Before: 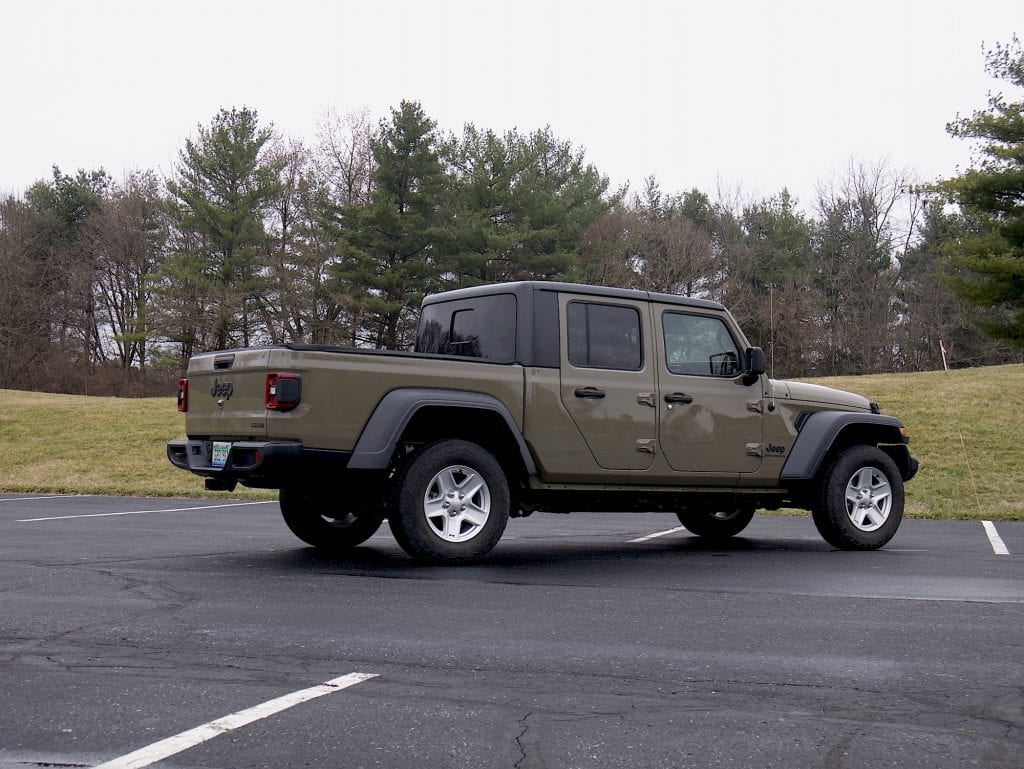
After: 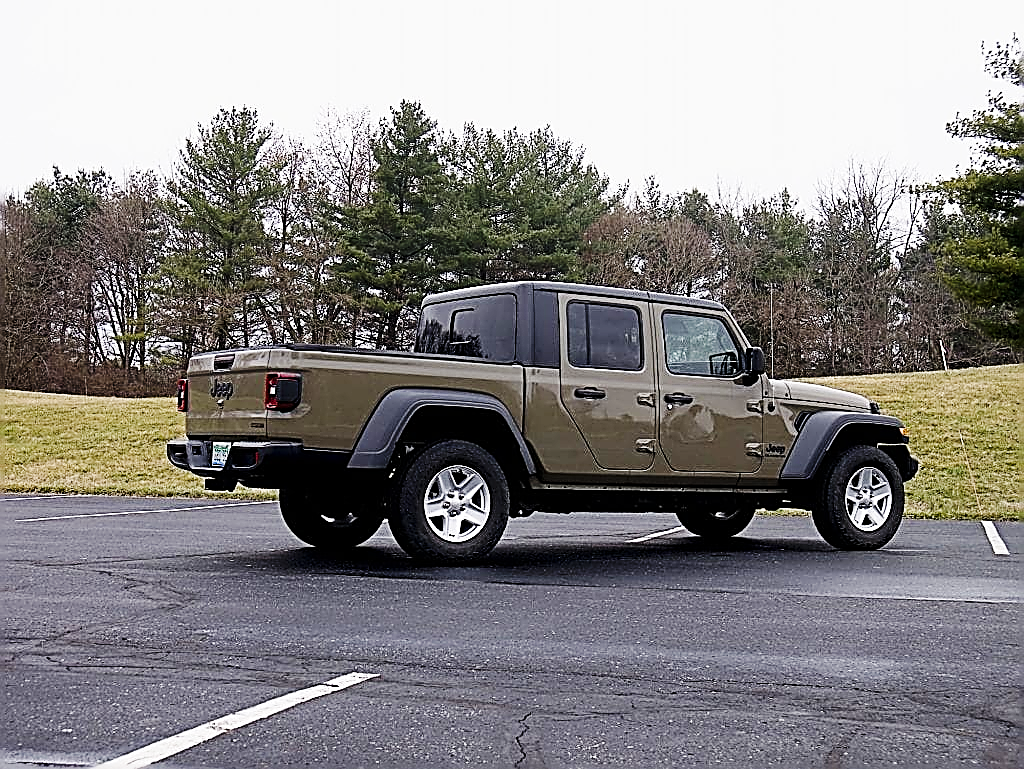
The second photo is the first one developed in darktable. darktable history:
sharpen: amount 2
base curve: curves: ch0 [(0, 0) (0.036, 0.025) (0.121, 0.166) (0.206, 0.329) (0.605, 0.79) (1, 1)], preserve colors none
